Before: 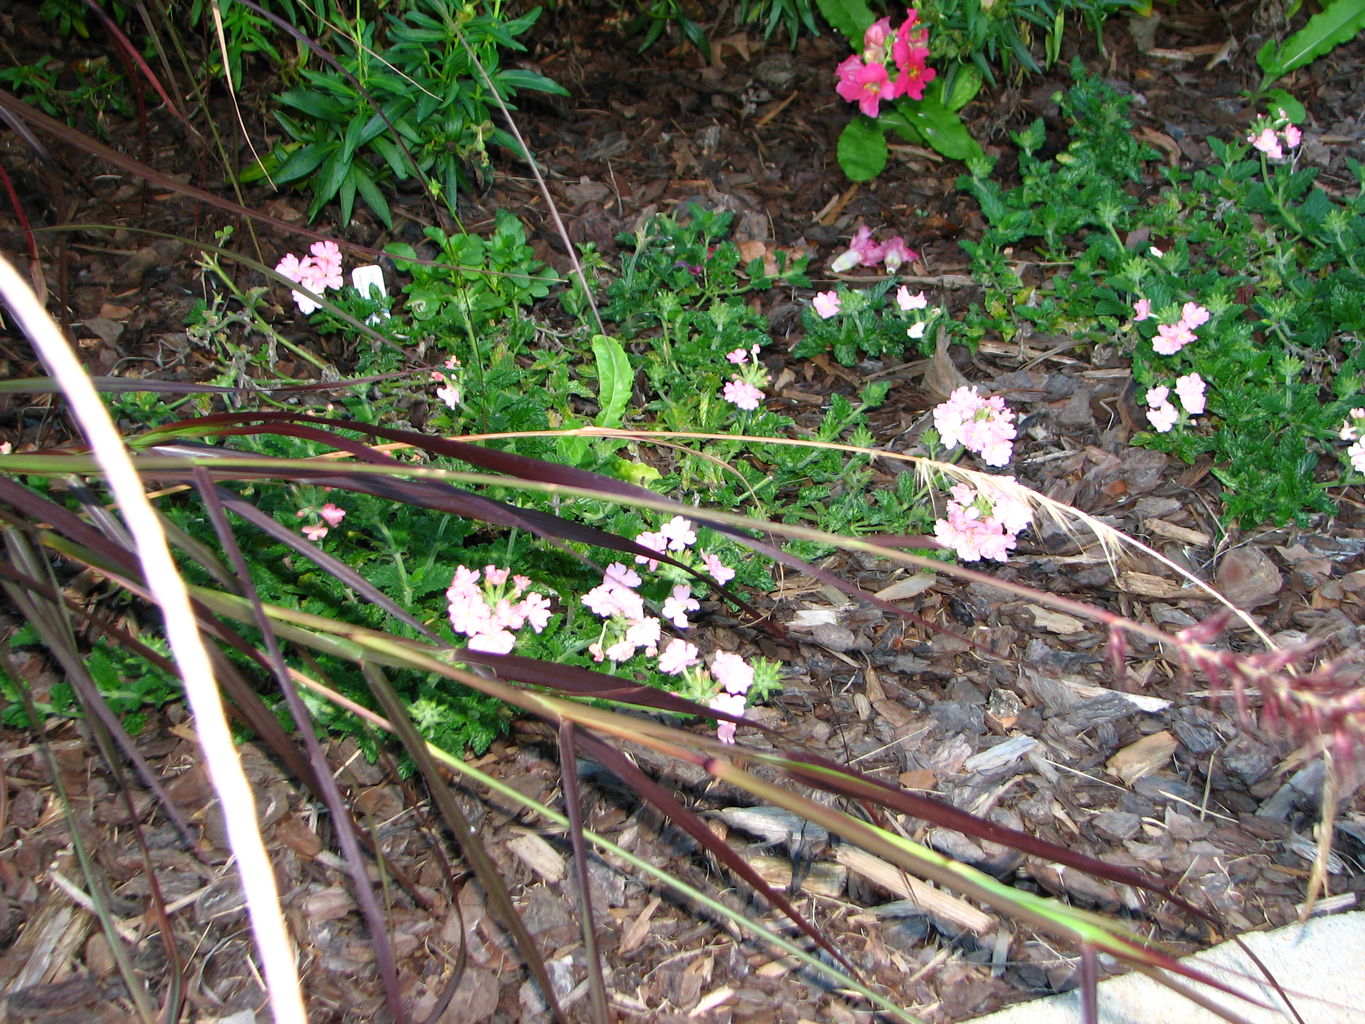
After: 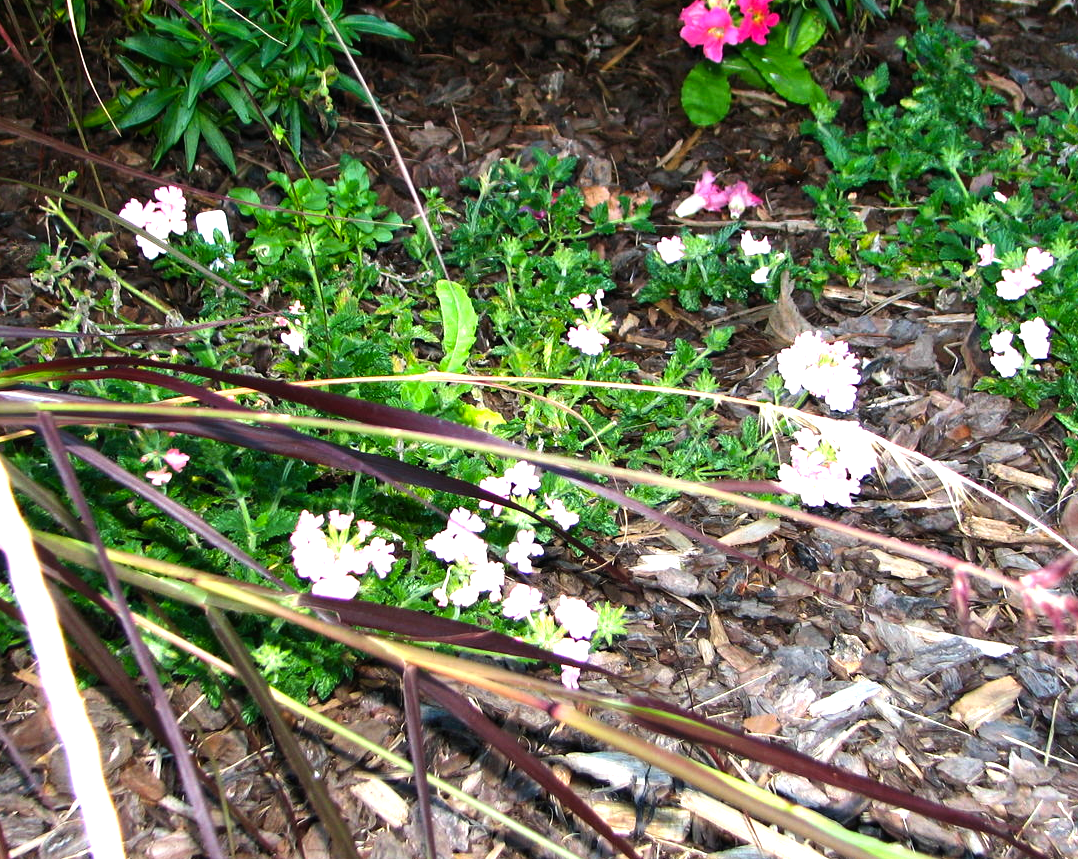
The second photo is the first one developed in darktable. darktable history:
tone equalizer: -8 EV -0.738 EV, -7 EV -0.695 EV, -6 EV -0.566 EV, -5 EV -0.387 EV, -3 EV 0.374 EV, -2 EV 0.6 EV, -1 EV 0.695 EV, +0 EV 0.766 EV, edges refinement/feathering 500, mask exposure compensation -1.57 EV, preserve details no
crop: left 11.457%, top 5.399%, right 9.56%, bottom 10.642%
exposure: exposure 0.194 EV, compensate highlight preservation false
color balance rgb: perceptual saturation grading › global saturation 3.079%, global vibrance 25.359%
